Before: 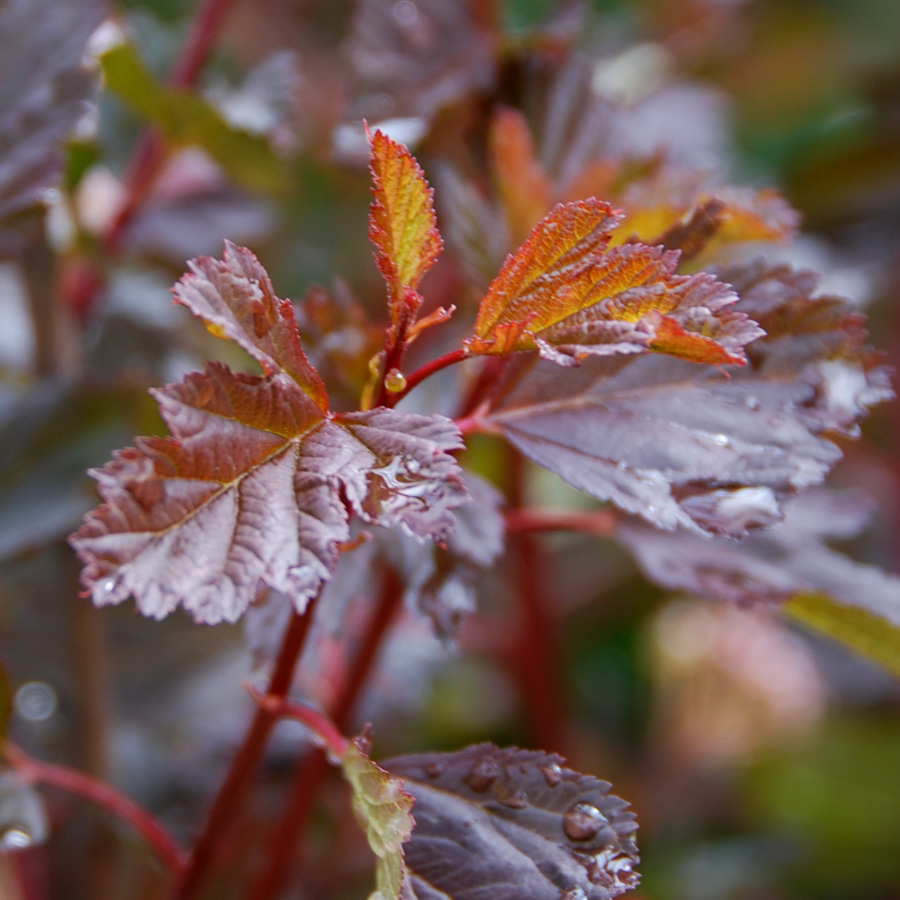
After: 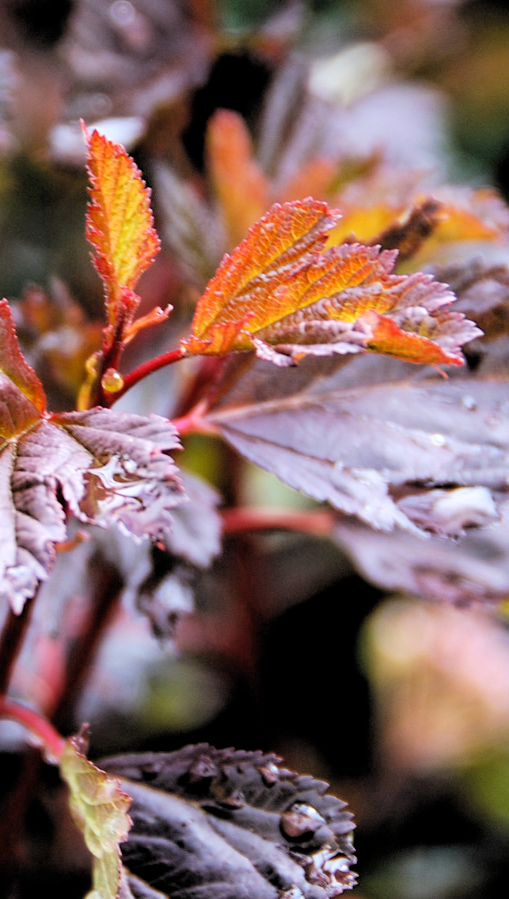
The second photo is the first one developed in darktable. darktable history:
crop: left 31.458%, top 0%, right 11.876%
filmic rgb: middle gray luminance 13.55%, black relative exposure -1.97 EV, white relative exposure 3.1 EV, threshold 6 EV, target black luminance 0%, hardness 1.79, latitude 59.23%, contrast 1.728, highlights saturation mix 5%, shadows ↔ highlights balance -37.52%, add noise in highlights 0, color science v3 (2019), use custom middle-gray values true, iterations of high-quality reconstruction 0, contrast in highlights soft, enable highlight reconstruction true
